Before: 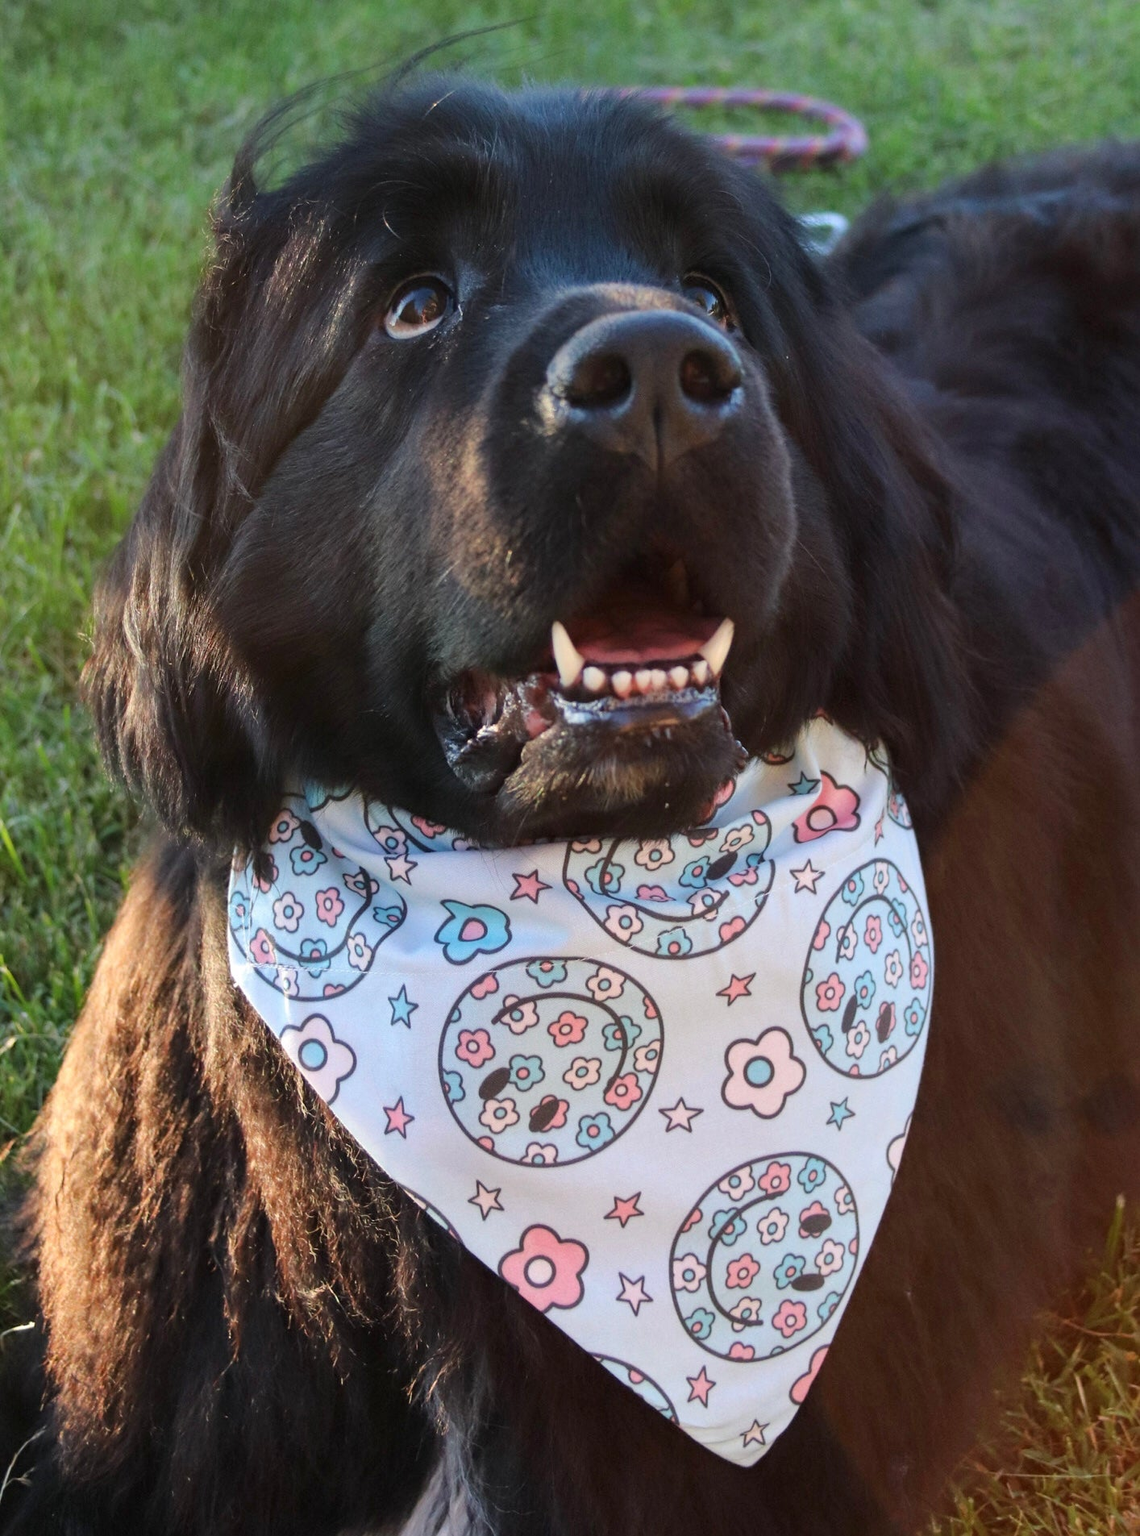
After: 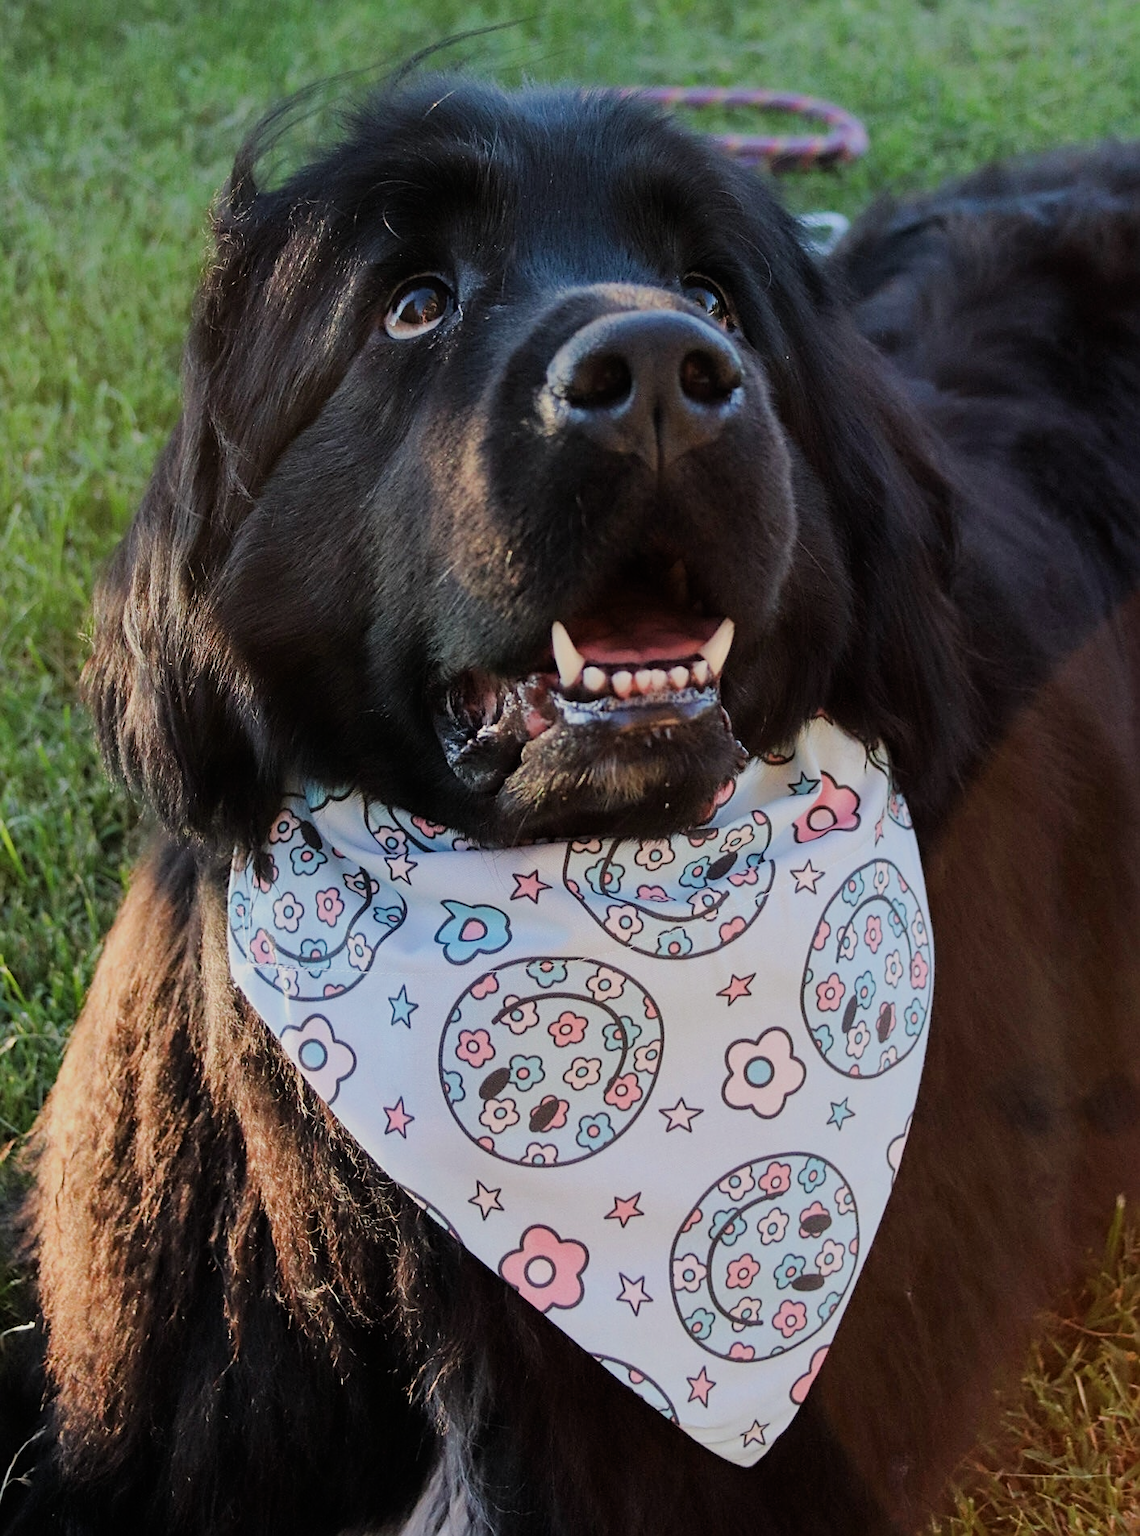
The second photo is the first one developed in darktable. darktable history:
filmic rgb: black relative exposure -7.65 EV, white relative exposure 4.56 EV, hardness 3.61
sharpen: on, module defaults
tone curve: curves: ch0 [(0, 0) (0.003, 0.003) (0.011, 0.011) (0.025, 0.024) (0.044, 0.043) (0.069, 0.068) (0.1, 0.097) (0.136, 0.132) (0.177, 0.173) (0.224, 0.219) (0.277, 0.27) (0.335, 0.327) (0.399, 0.389) (0.468, 0.457) (0.543, 0.549) (0.623, 0.628) (0.709, 0.713) (0.801, 0.803) (0.898, 0.899) (1, 1)], color space Lab, independent channels, preserve colors none
